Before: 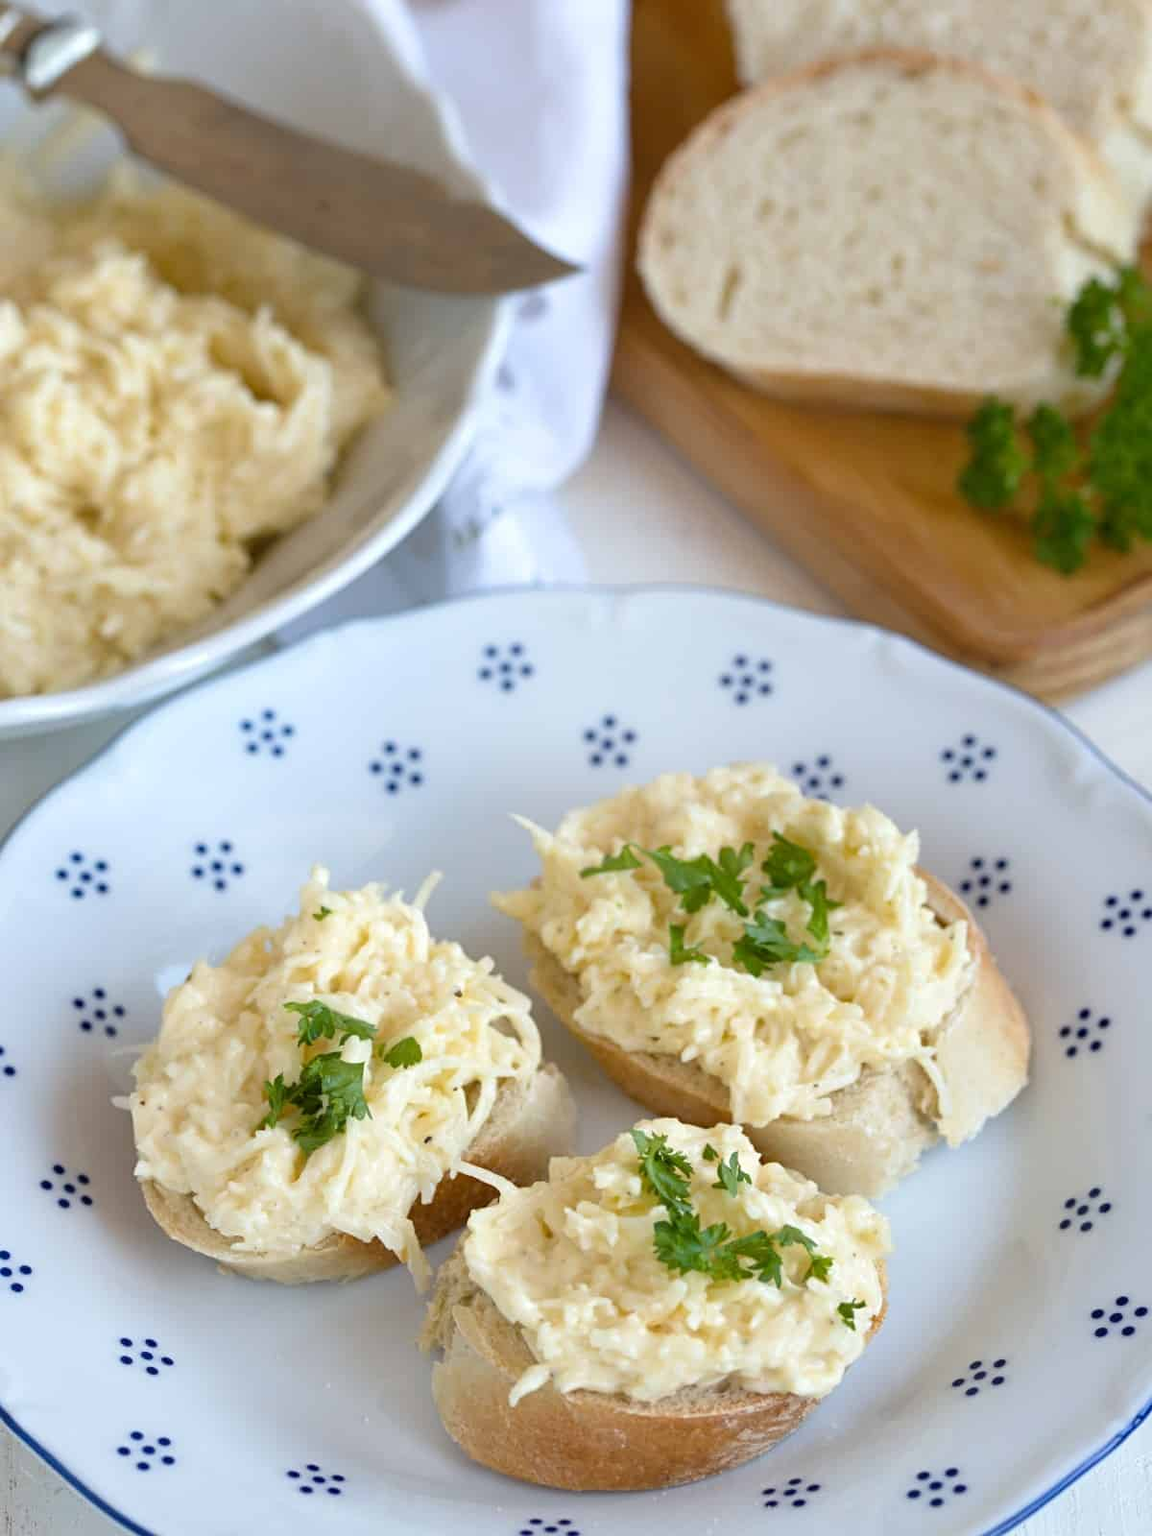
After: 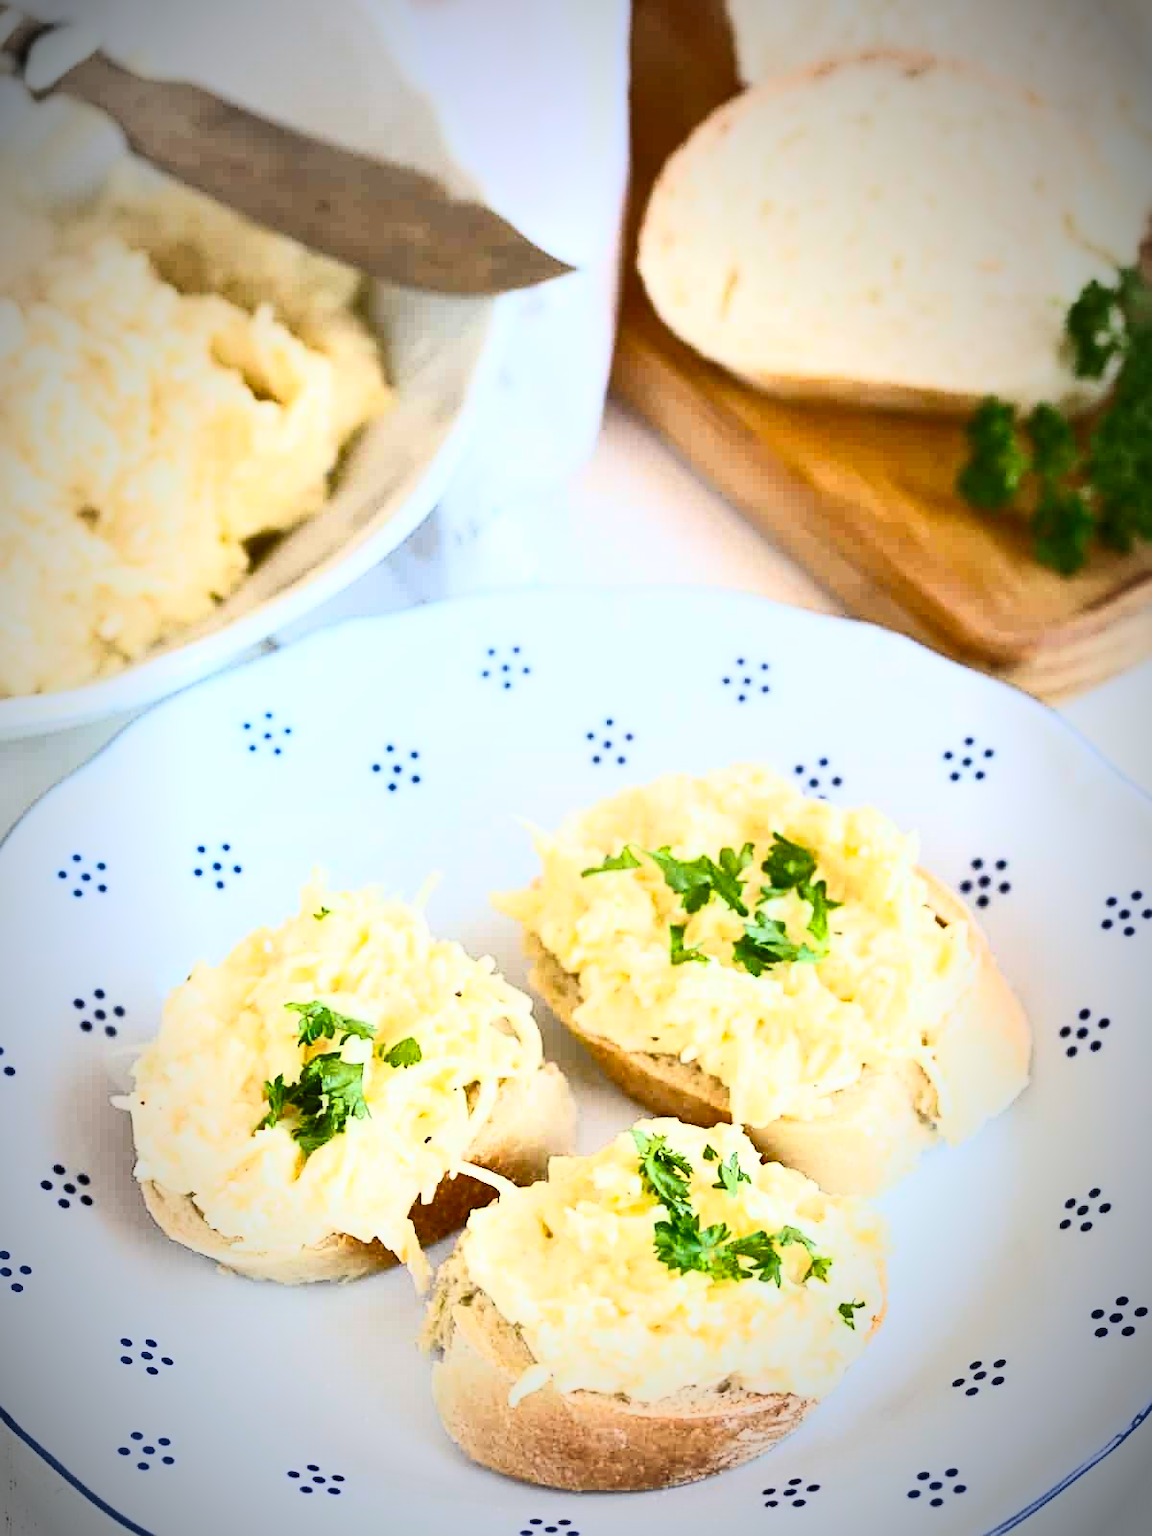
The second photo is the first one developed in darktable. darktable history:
contrast brightness saturation: contrast 0.83, brightness 0.59, saturation 0.59
filmic rgb: black relative exposure -7.65 EV, white relative exposure 4.56 EV, hardness 3.61
sharpen: amount 0.2
vignetting: fall-off start 67.5%, fall-off radius 67.23%, brightness -0.813, automatic ratio true
